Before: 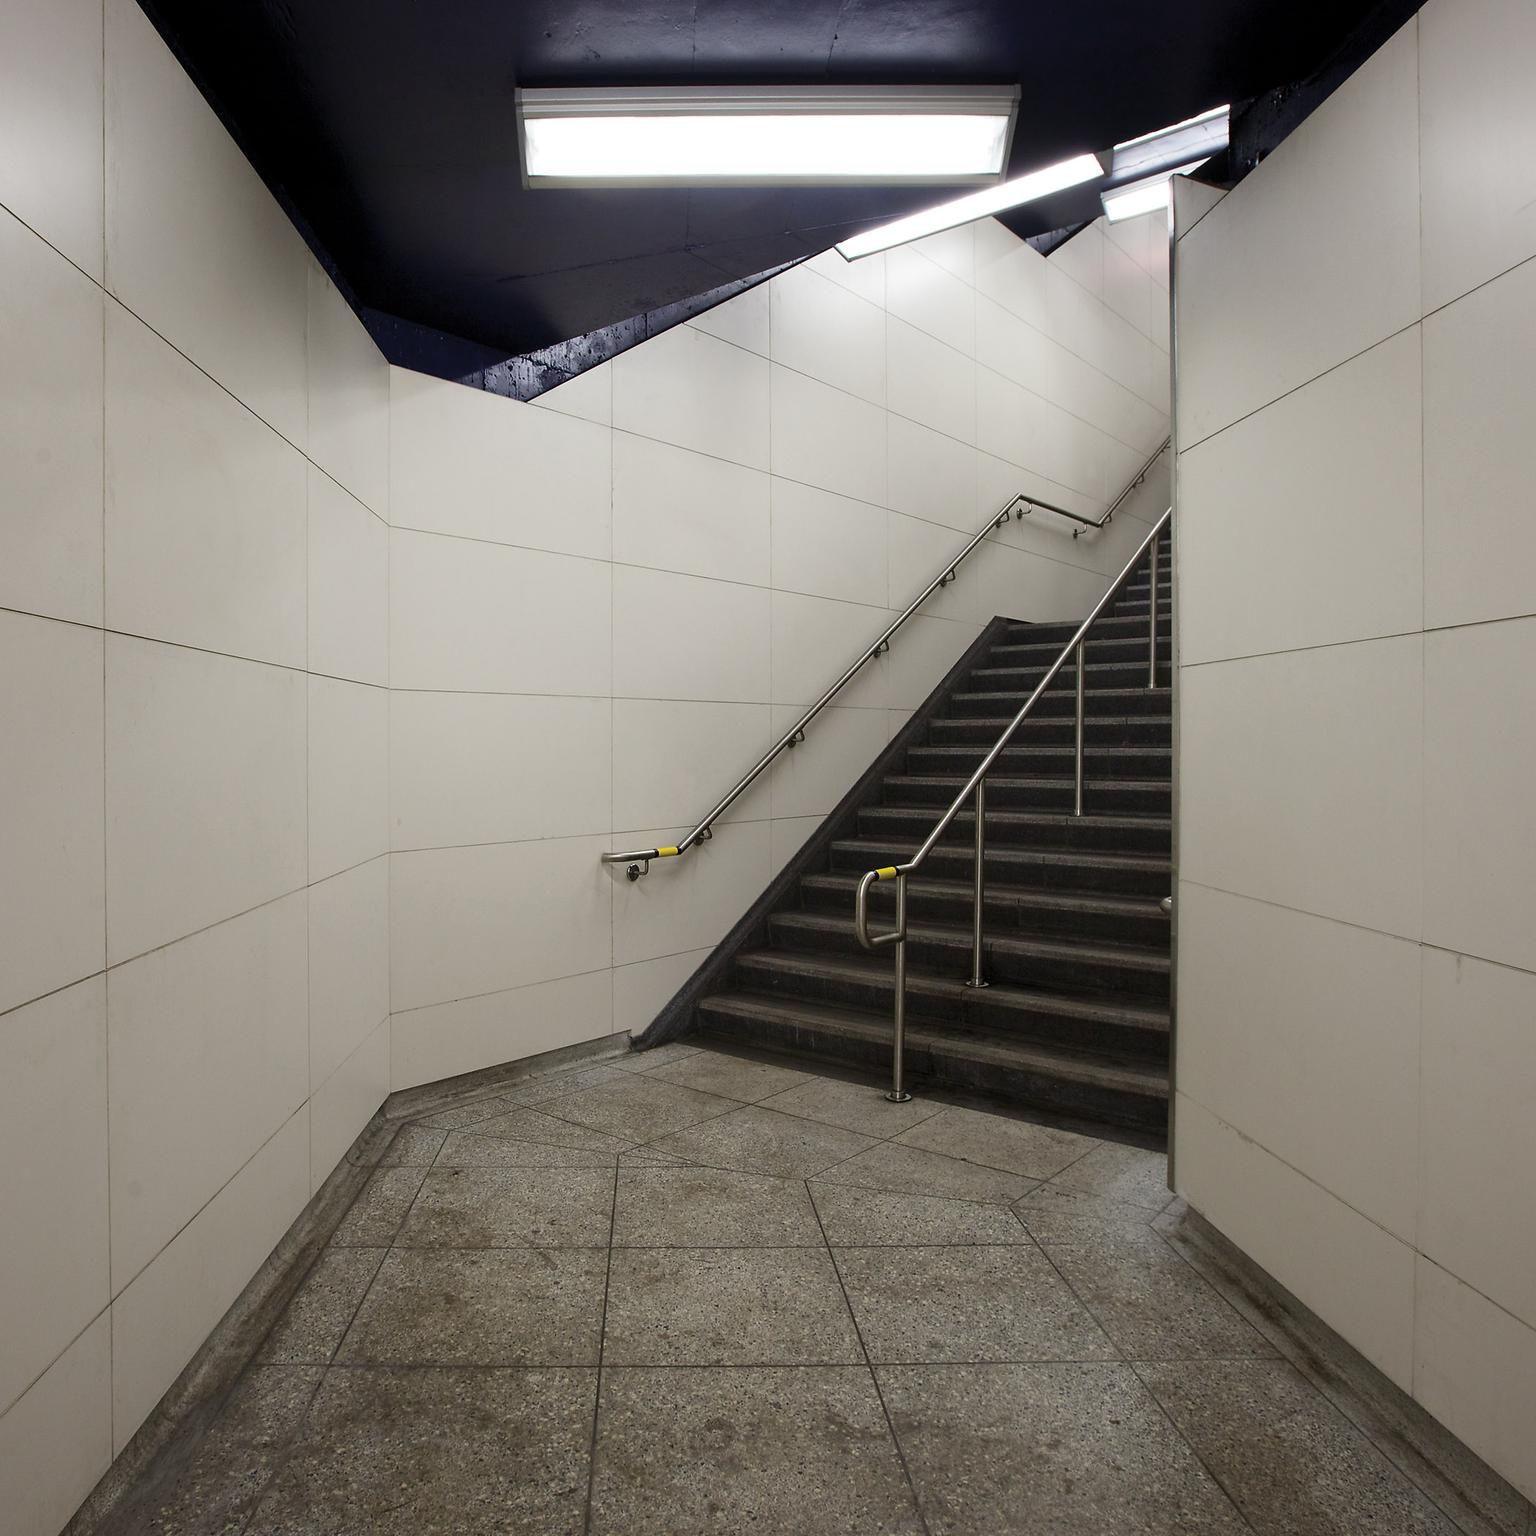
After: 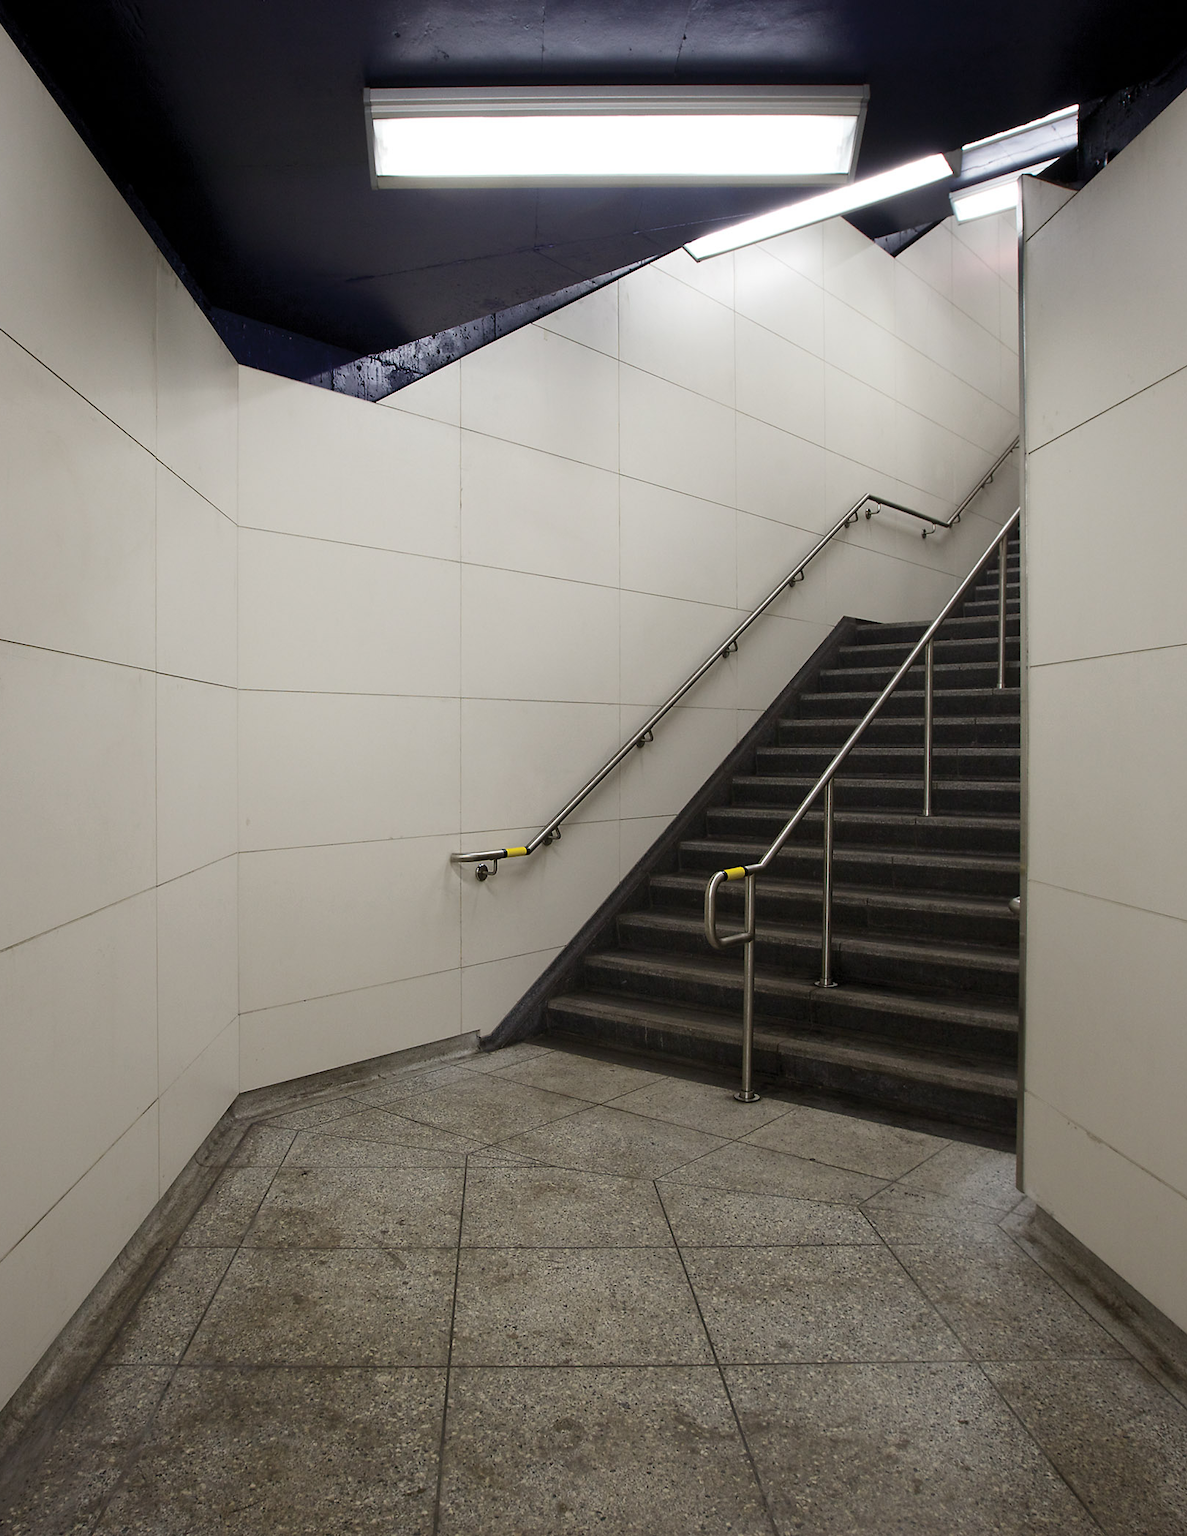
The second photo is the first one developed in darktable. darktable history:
crop: left 9.899%, right 12.764%
